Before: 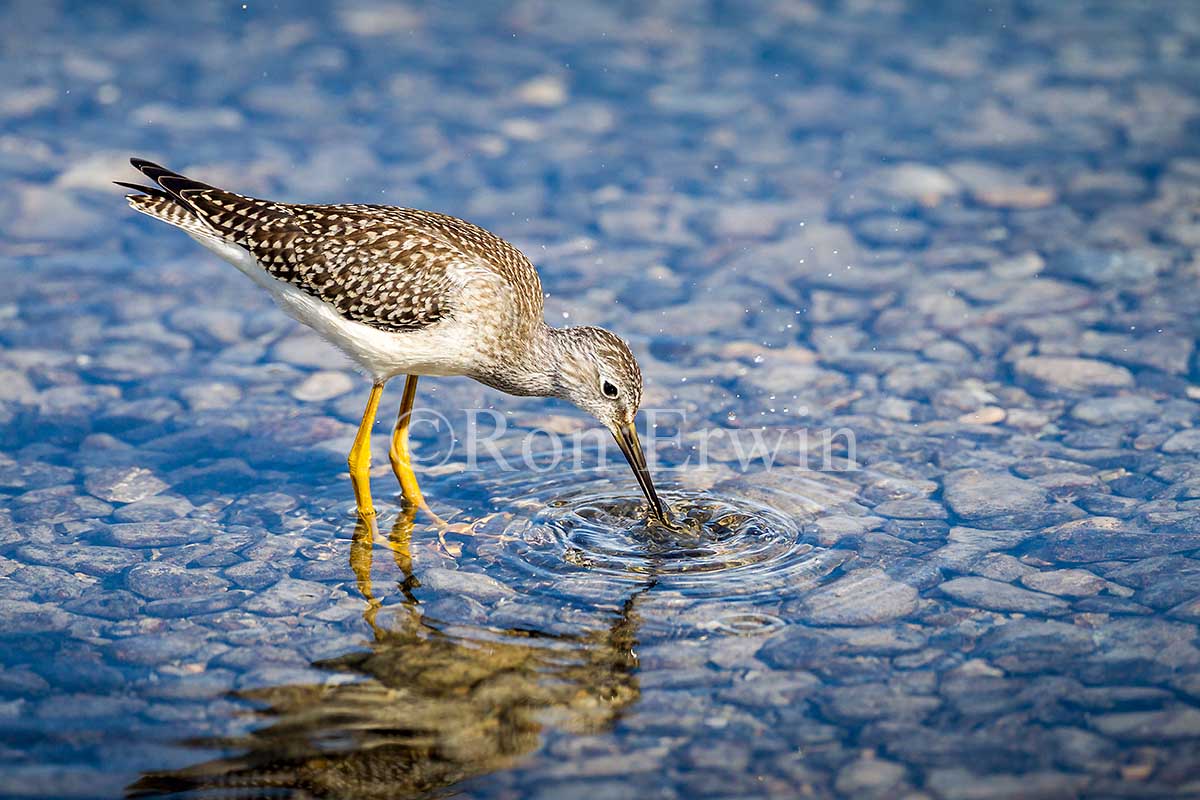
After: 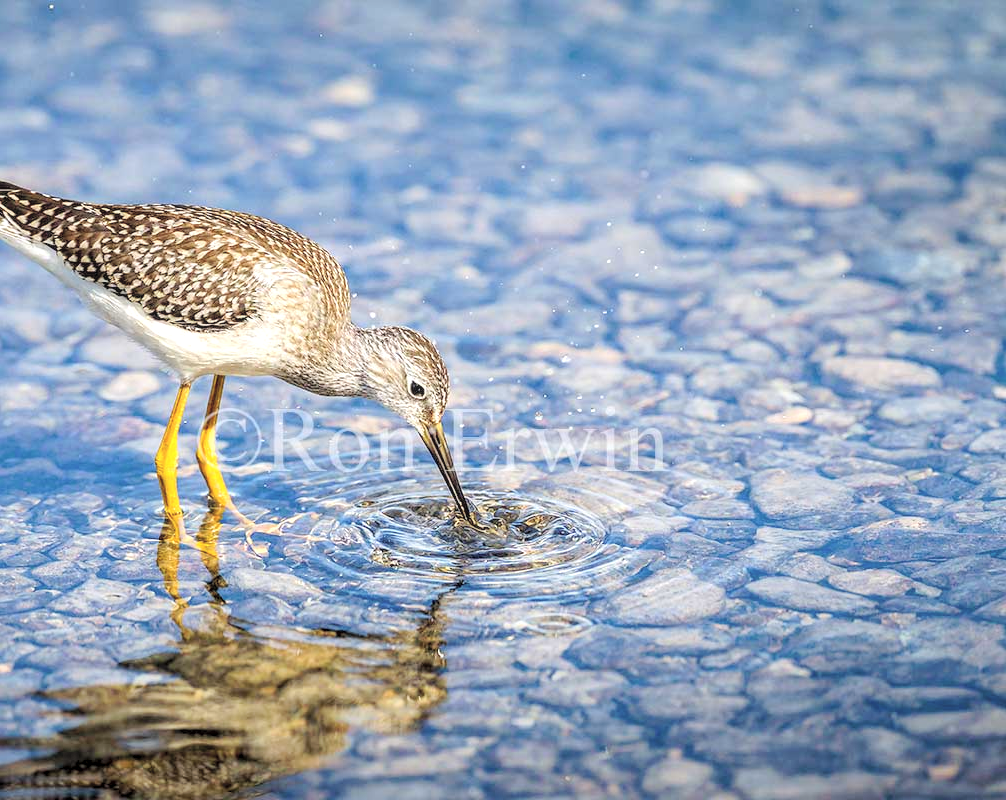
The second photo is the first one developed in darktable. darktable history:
exposure: exposure 0.127 EV, compensate highlight preservation false
contrast brightness saturation: brightness 0.28
tone curve: curves: ch0 [(0, 0) (0.003, 0.003) (0.011, 0.011) (0.025, 0.025) (0.044, 0.044) (0.069, 0.068) (0.1, 0.099) (0.136, 0.134) (0.177, 0.175) (0.224, 0.222) (0.277, 0.274) (0.335, 0.331) (0.399, 0.395) (0.468, 0.463) (0.543, 0.554) (0.623, 0.632) (0.709, 0.716) (0.801, 0.805) (0.898, 0.9) (1, 1)], preserve colors none
crop: left 16.145%
local contrast: on, module defaults
